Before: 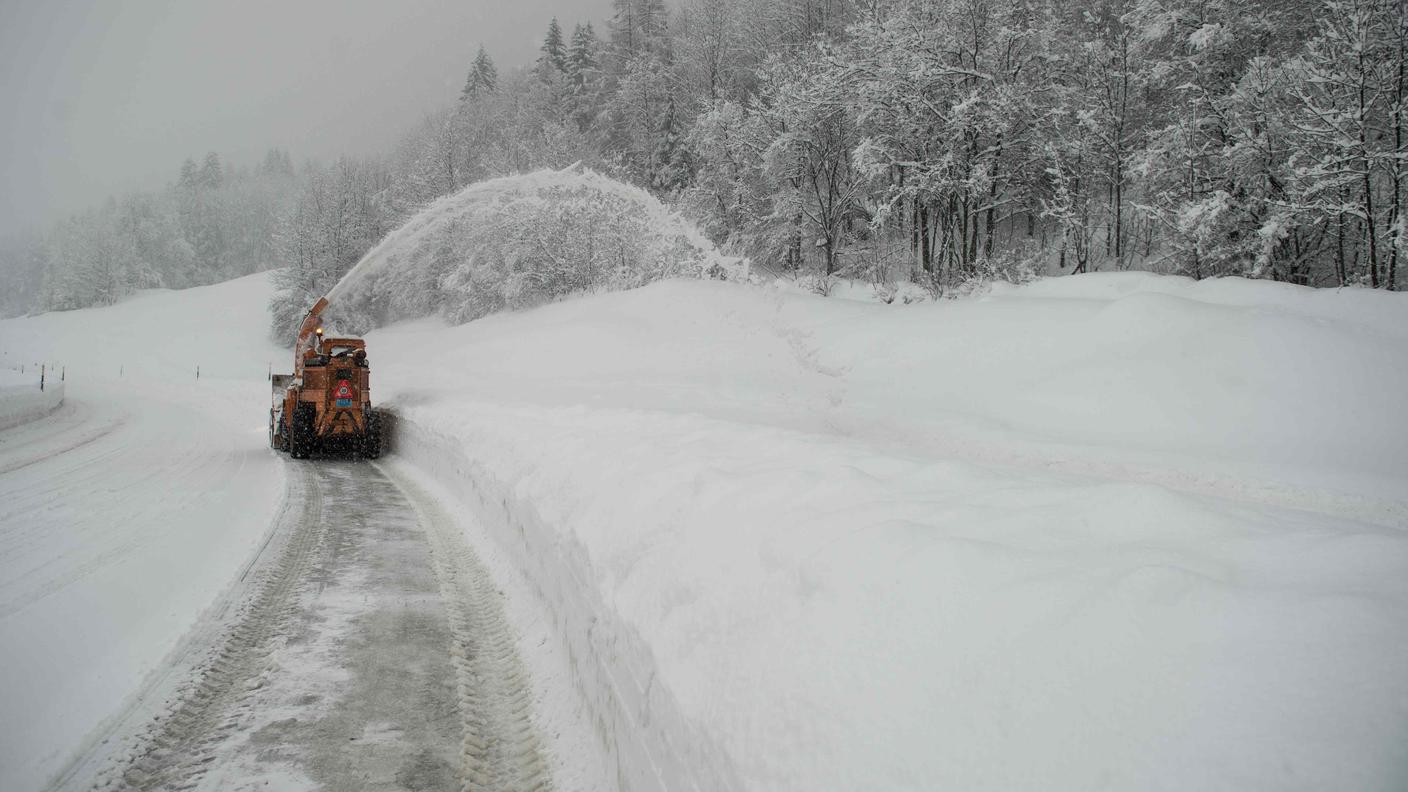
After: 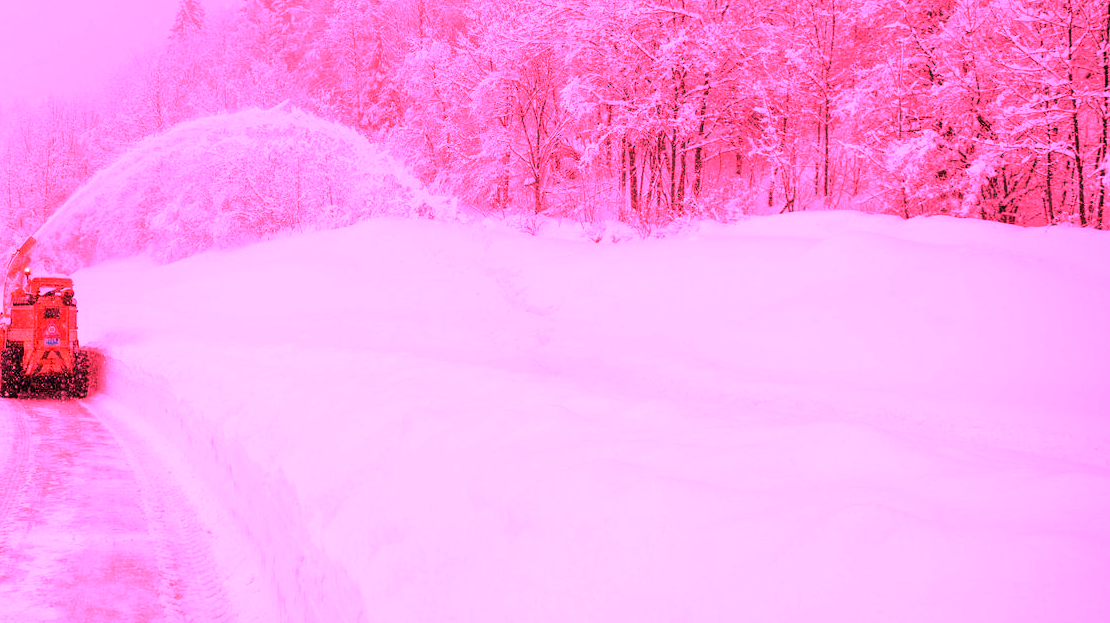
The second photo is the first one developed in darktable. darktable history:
white balance: red 4.26, blue 1.802
crop and rotate: left 20.74%, top 7.912%, right 0.375%, bottom 13.378%
